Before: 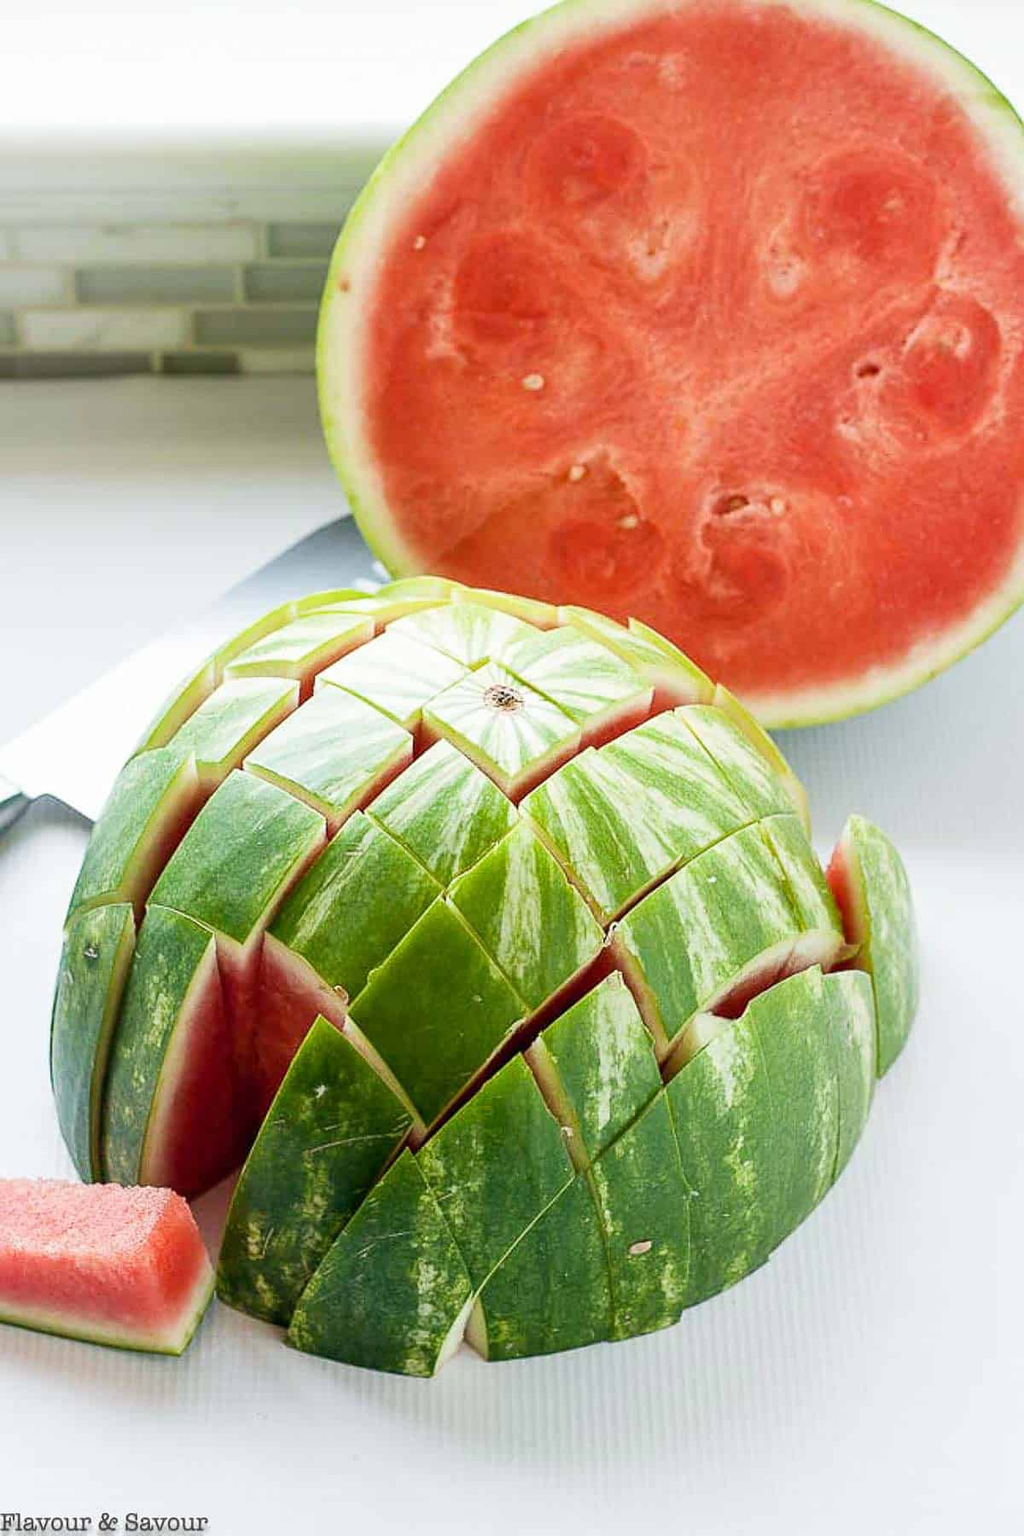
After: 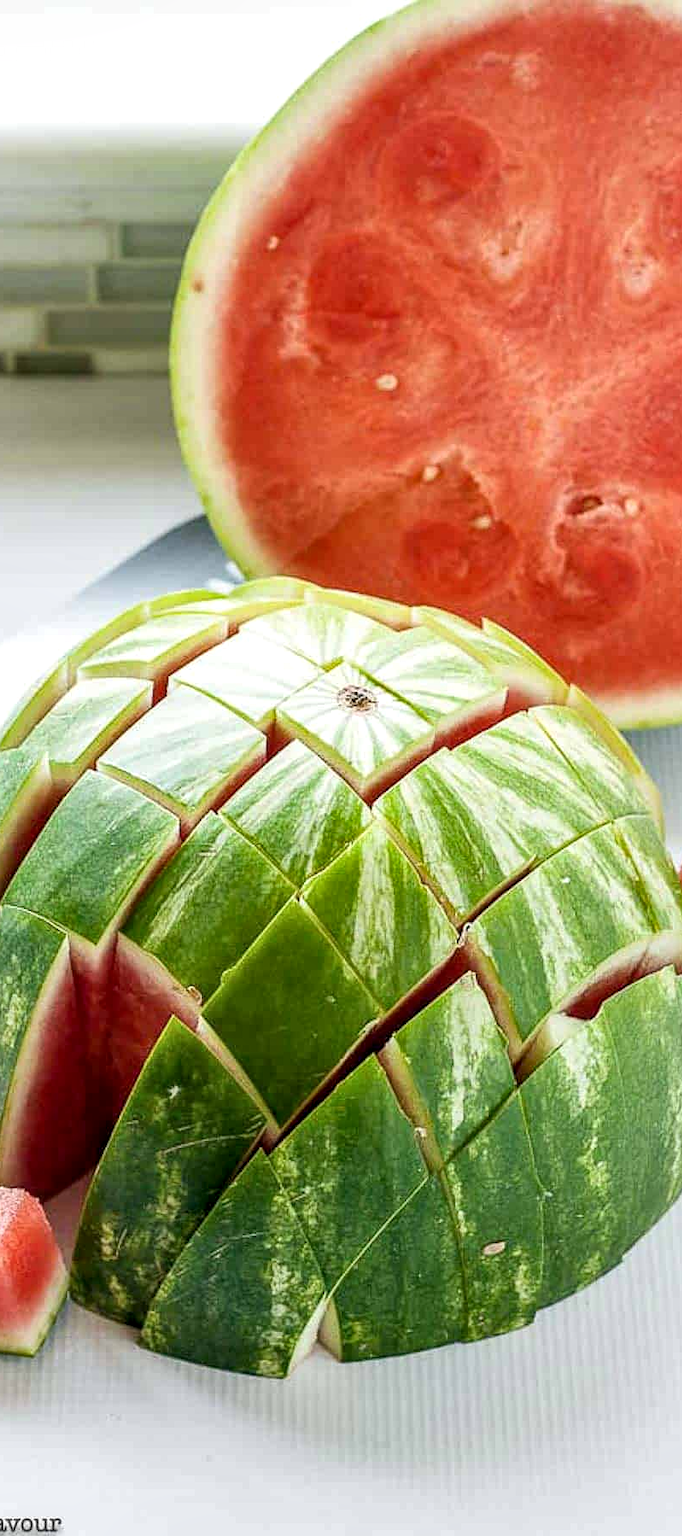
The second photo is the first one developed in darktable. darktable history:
shadows and highlights: radius 126.22, shadows 30.36, highlights -31.03, low approximation 0.01, soften with gaussian
local contrast: detail 130%
crop and rotate: left 14.357%, right 18.989%
